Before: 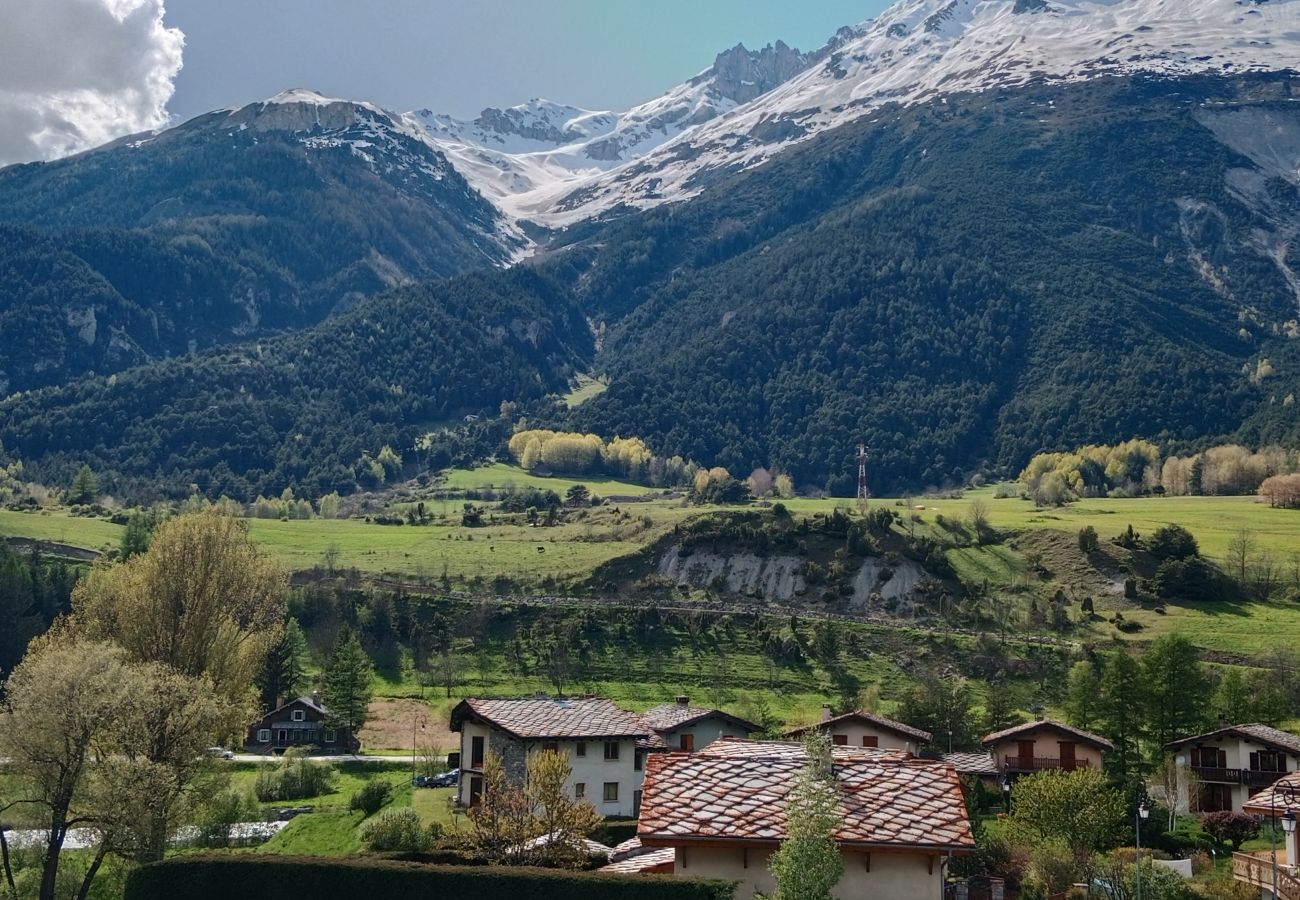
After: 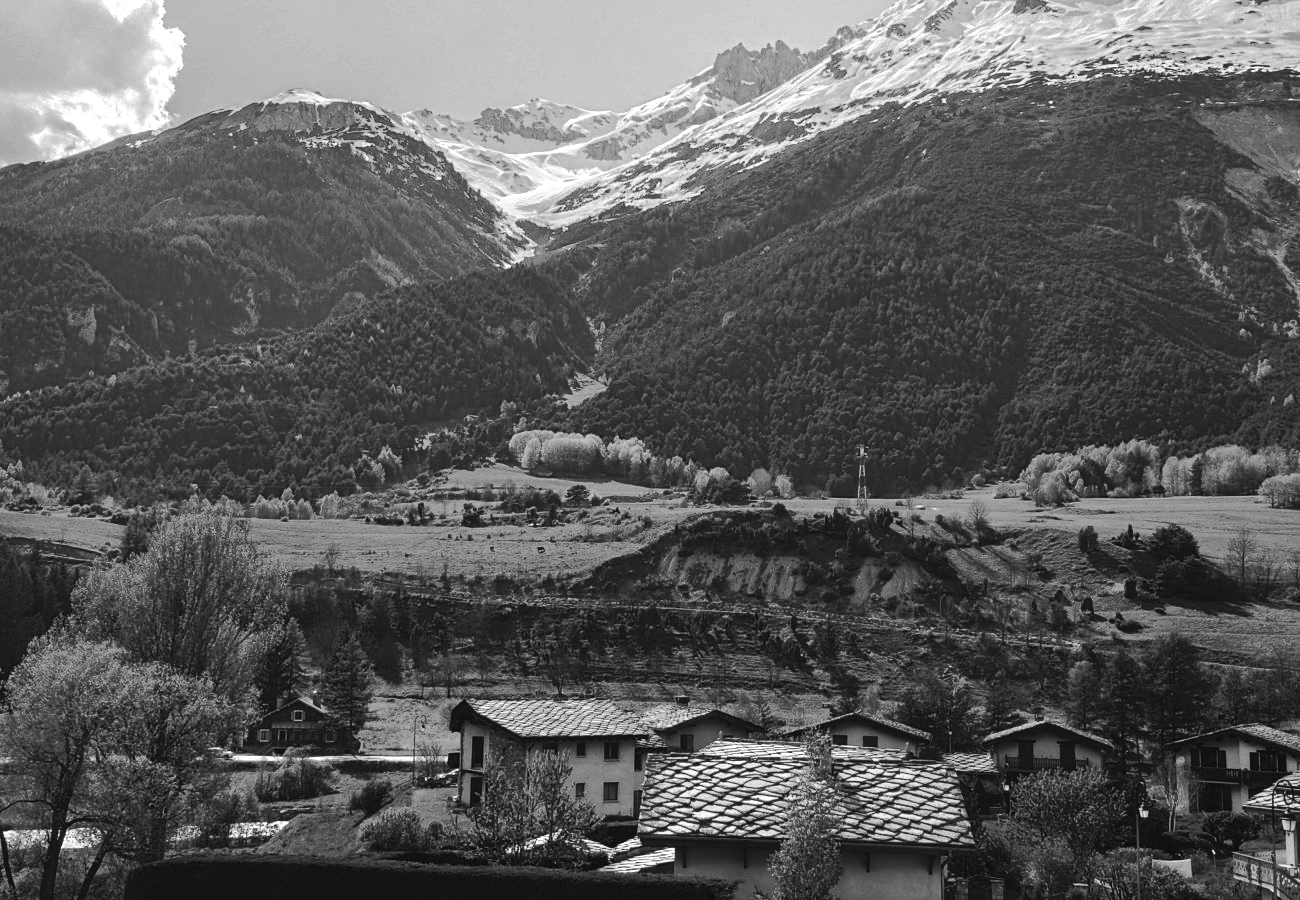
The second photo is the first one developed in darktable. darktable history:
color balance rgb: global offset › luminance 0.71%, perceptual saturation grading › global saturation -11.5%, perceptual brilliance grading › highlights 17.77%, perceptual brilliance grading › mid-tones 31.71%, perceptual brilliance grading › shadows -31.01%, global vibrance 50%
color calibration: output gray [0.253, 0.26, 0.487, 0], gray › normalize channels true, illuminant same as pipeline (D50), adaptation XYZ, x 0.346, y 0.359, gamut compression 0
